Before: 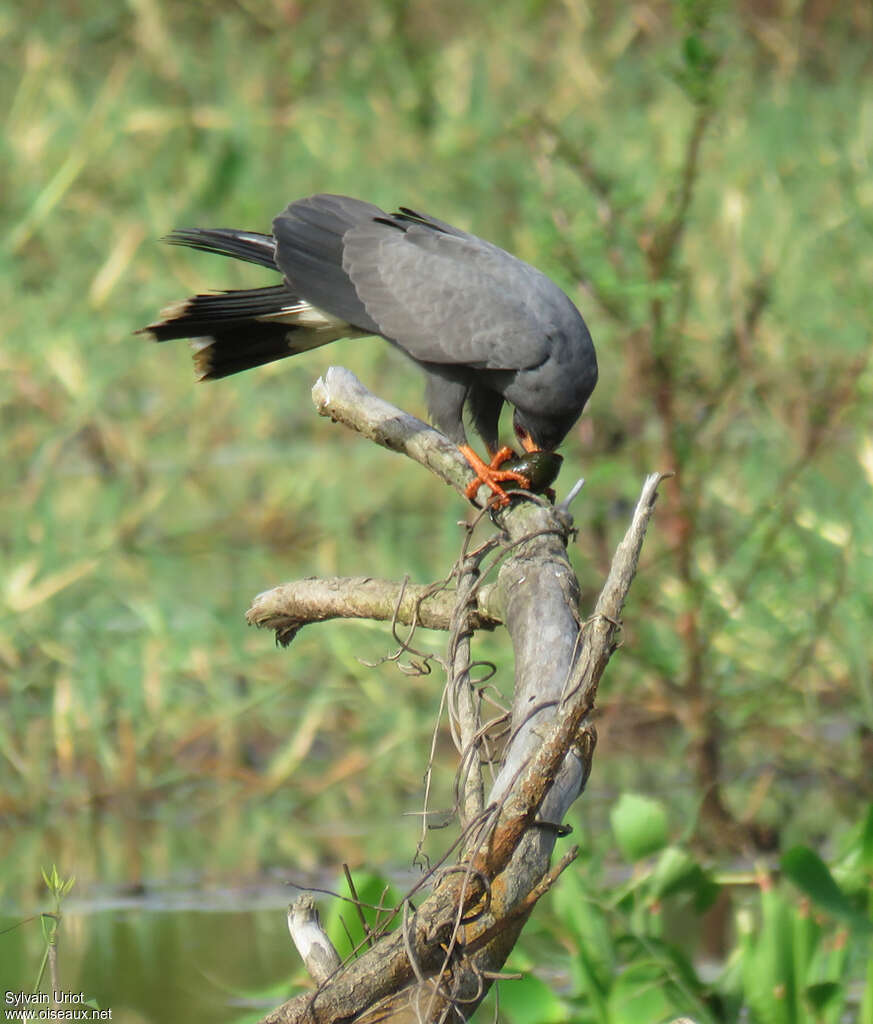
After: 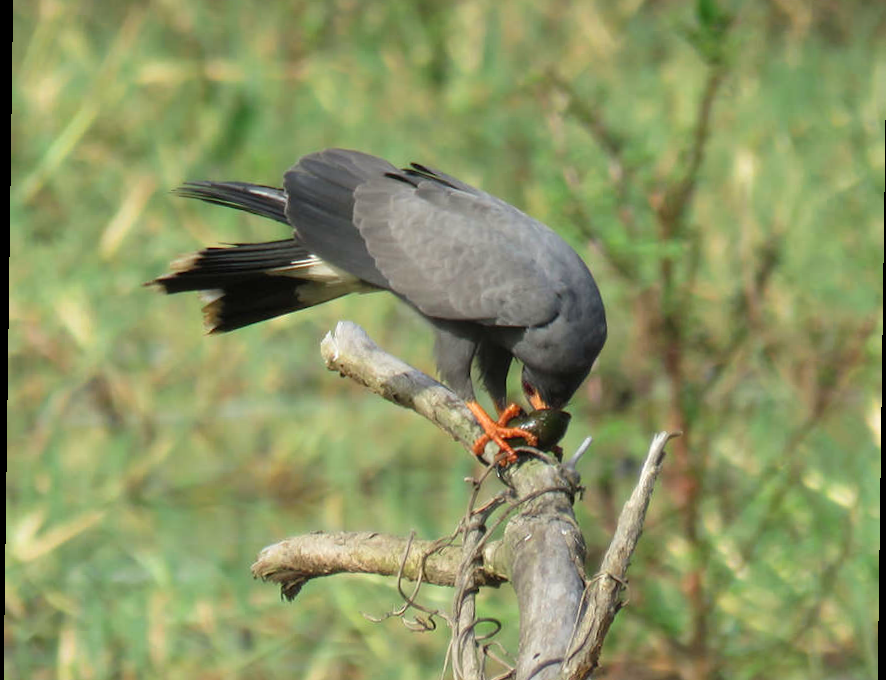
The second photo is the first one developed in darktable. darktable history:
rotate and perspective: rotation 0.8°, automatic cropping off
crop and rotate: top 4.848%, bottom 29.503%
white balance: red 1.009, blue 0.985
